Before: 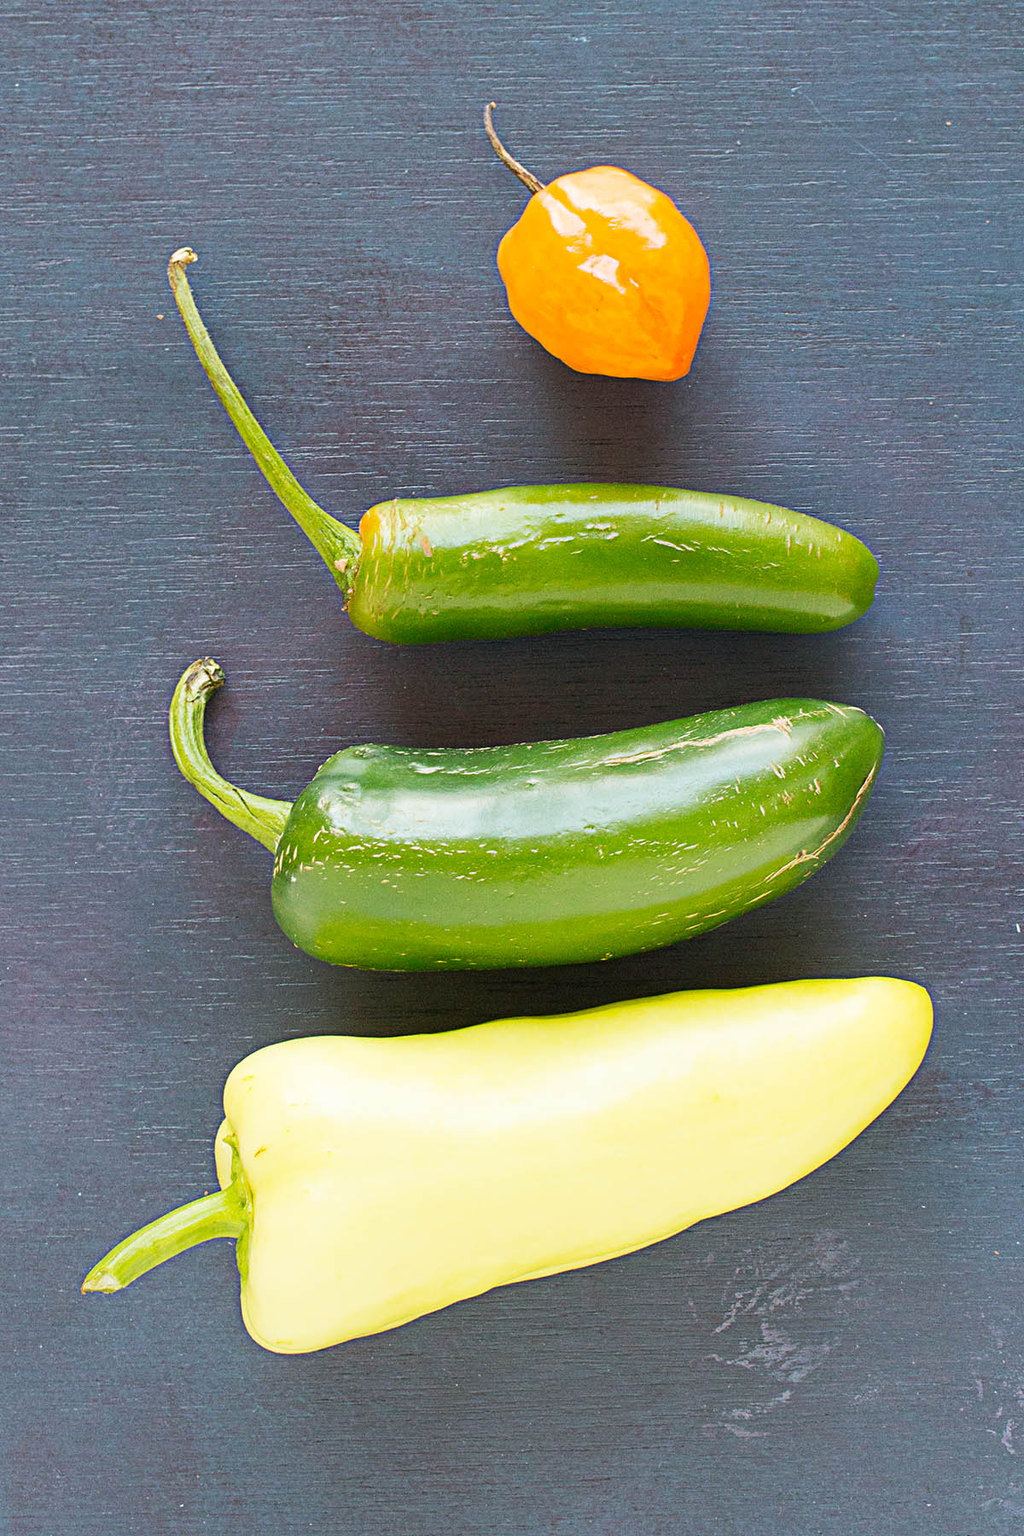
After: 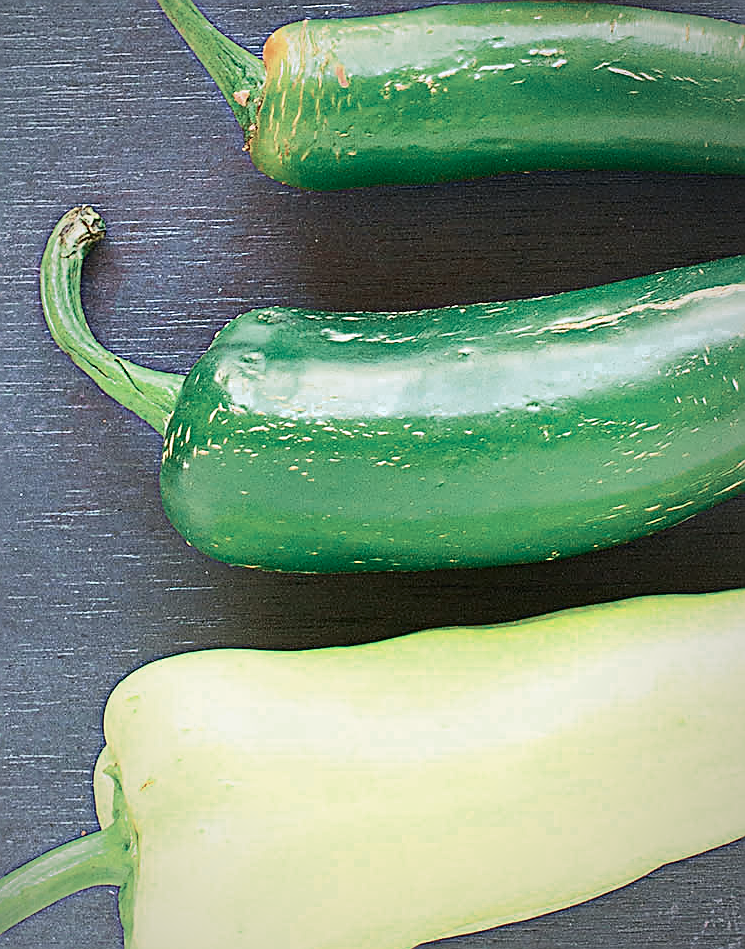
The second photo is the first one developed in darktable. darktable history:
crop: left 13.236%, top 31.398%, right 24.648%, bottom 15.857%
tone curve: curves: ch0 [(0, 0.013) (0.104, 0.103) (0.258, 0.267) (0.448, 0.487) (0.709, 0.794) (0.886, 0.922) (0.994, 0.971)]; ch1 [(0, 0) (0.335, 0.298) (0.446, 0.413) (0.488, 0.484) (0.515, 0.508) (0.566, 0.593) (0.635, 0.661) (1, 1)]; ch2 [(0, 0) (0.314, 0.301) (0.437, 0.403) (0.502, 0.494) (0.528, 0.54) (0.557, 0.559) (0.612, 0.62) (0.715, 0.691) (1, 1)], color space Lab, independent channels, preserve colors none
sharpen: radius 1.412, amount 1.262, threshold 0.753
color zones: curves: ch0 [(0, 0.5) (0.125, 0.4) (0.25, 0.5) (0.375, 0.4) (0.5, 0.4) (0.625, 0.6) (0.75, 0.6) (0.875, 0.5)]; ch1 [(0, 0.35) (0.125, 0.45) (0.25, 0.35) (0.375, 0.35) (0.5, 0.35) (0.625, 0.35) (0.75, 0.45) (0.875, 0.35)]; ch2 [(0, 0.6) (0.125, 0.5) (0.25, 0.5) (0.375, 0.6) (0.5, 0.6) (0.625, 0.5) (0.75, 0.5) (0.875, 0.5)]
vignetting: fall-off start 71.94%, fall-off radius 107.31%, brightness -0.575, width/height ratio 0.73
